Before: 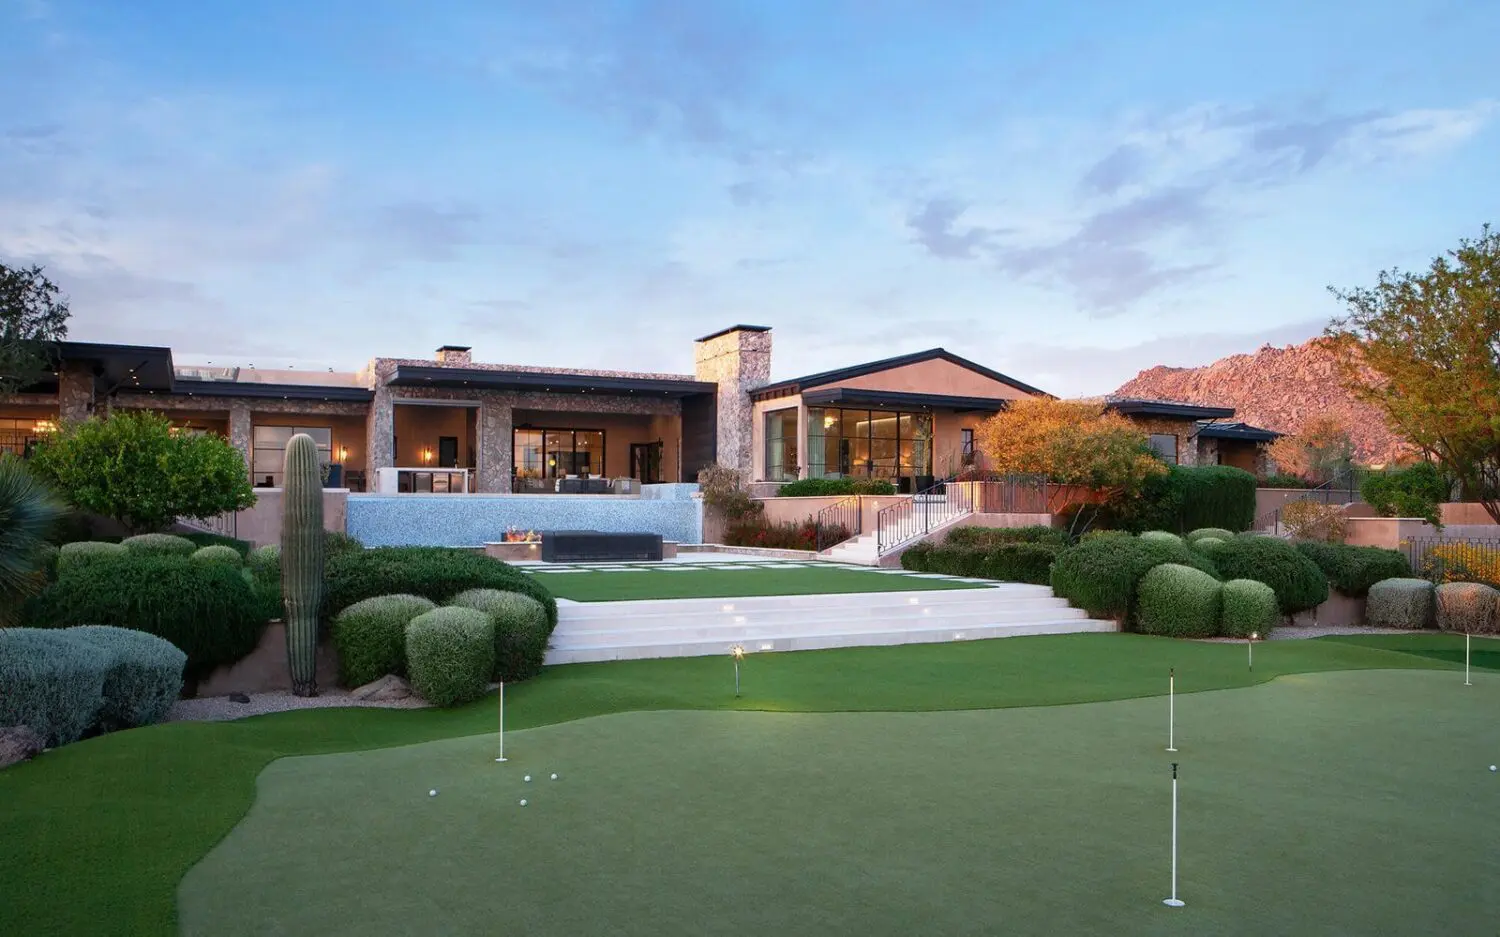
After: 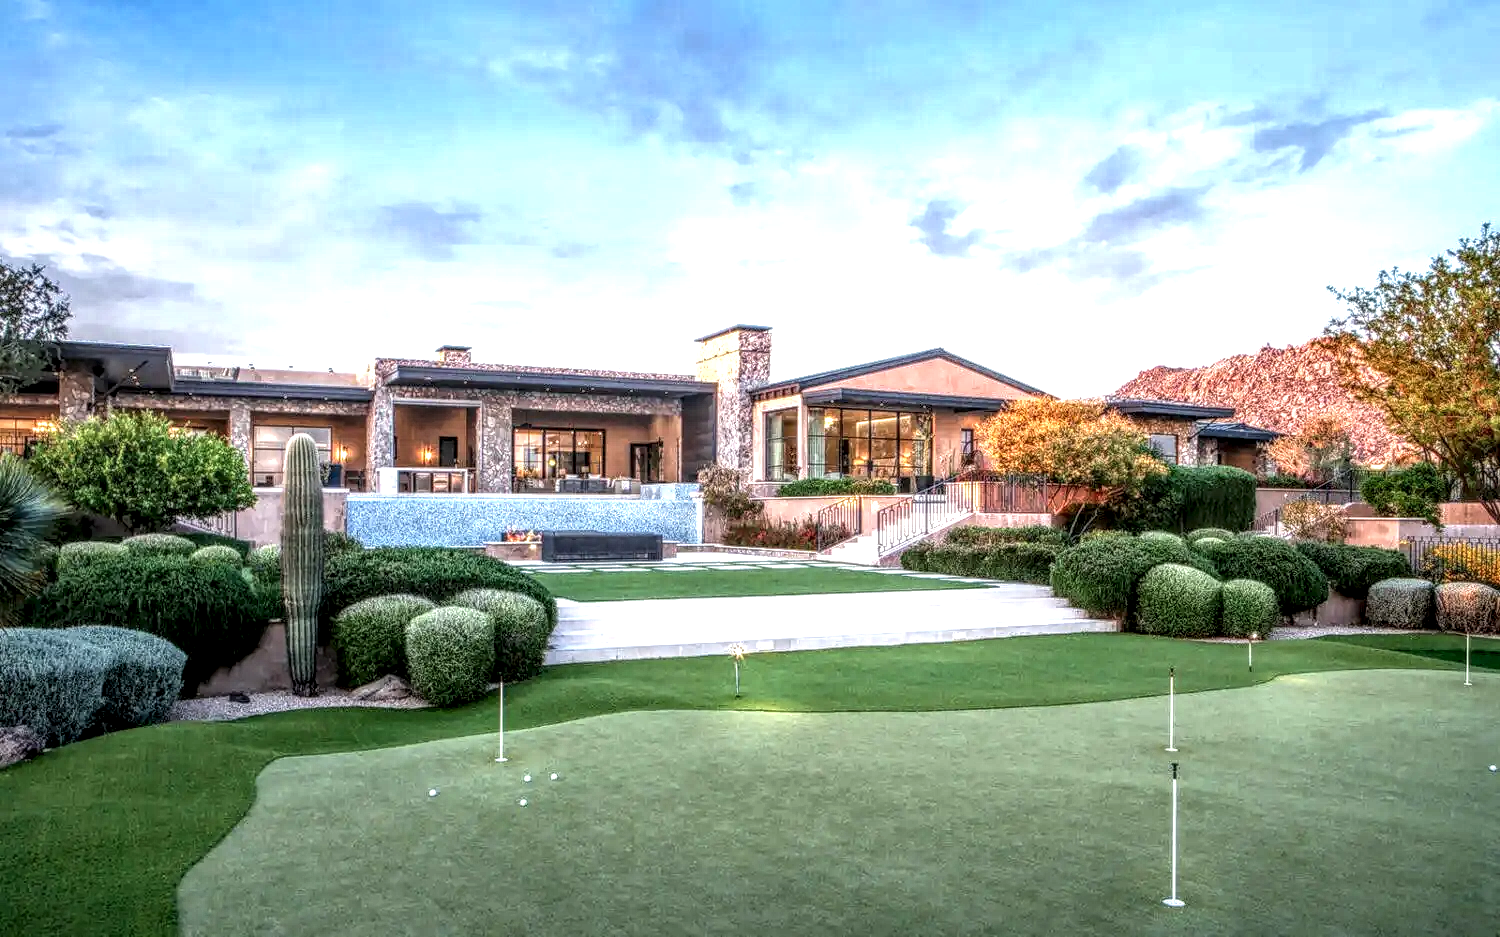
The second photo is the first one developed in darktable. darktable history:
exposure: black level correction 0, exposure 0.68 EV, compensate exposure bias true, compensate highlight preservation false
local contrast: highlights 0%, shadows 0%, detail 300%, midtone range 0.3
